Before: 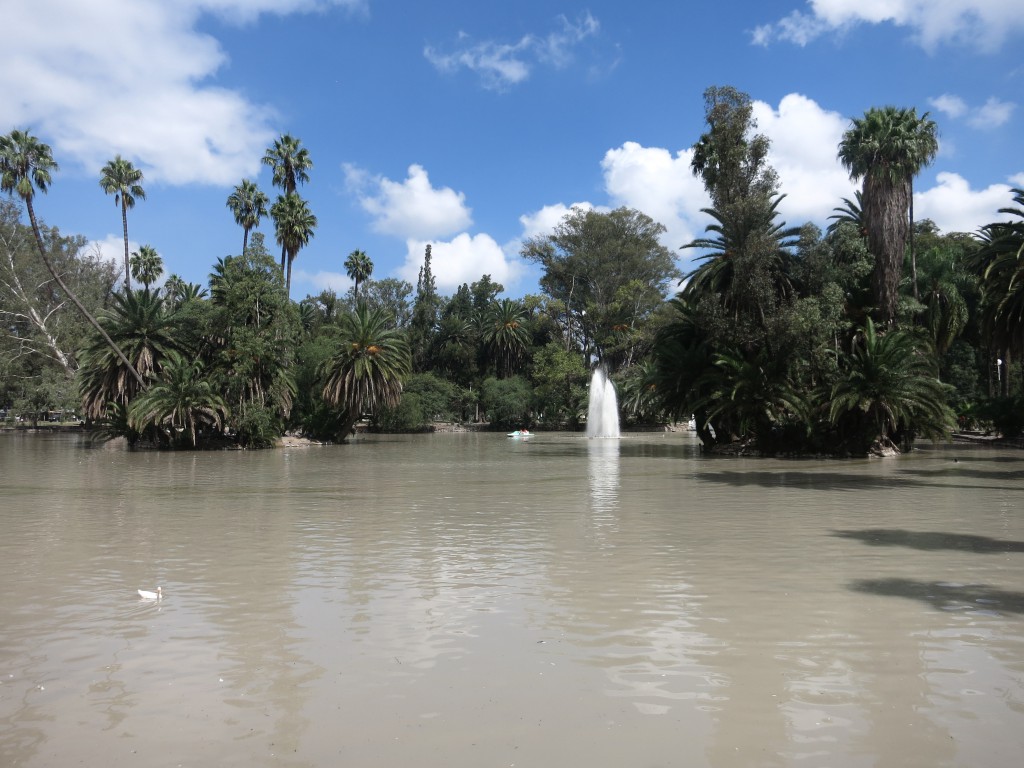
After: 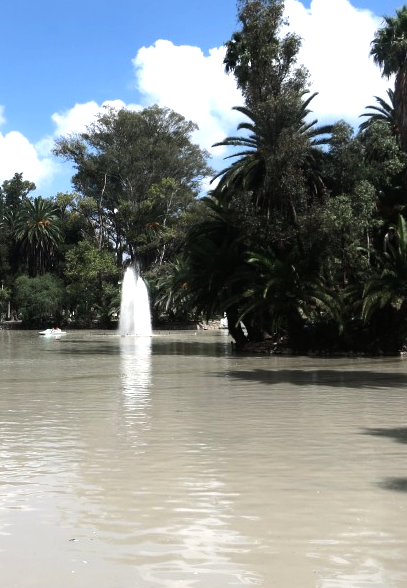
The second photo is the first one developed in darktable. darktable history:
crop: left 45.721%, top 13.393%, right 14.118%, bottom 10.01%
tone equalizer: -8 EV -0.75 EV, -7 EV -0.7 EV, -6 EV -0.6 EV, -5 EV -0.4 EV, -3 EV 0.4 EV, -2 EV 0.6 EV, -1 EV 0.7 EV, +0 EV 0.75 EV, edges refinement/feathering 500, mask exposure compensation -1.57 EV, preserve details no
